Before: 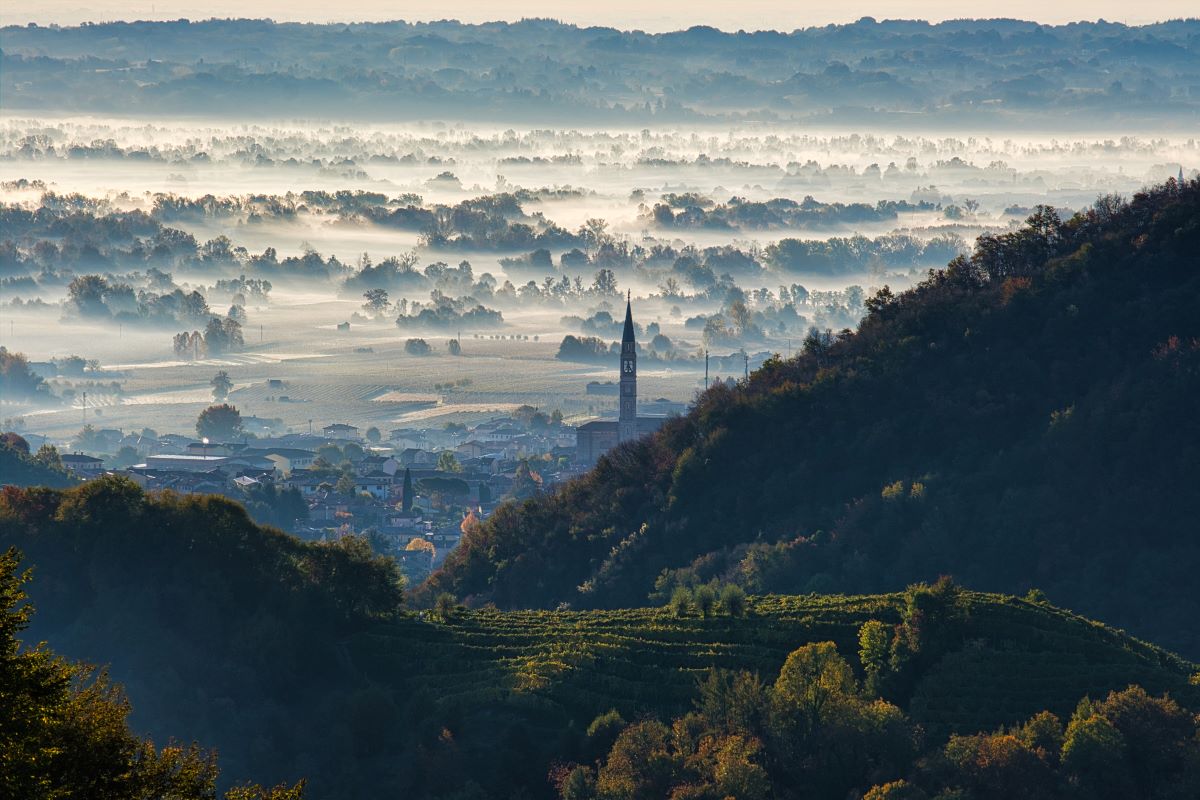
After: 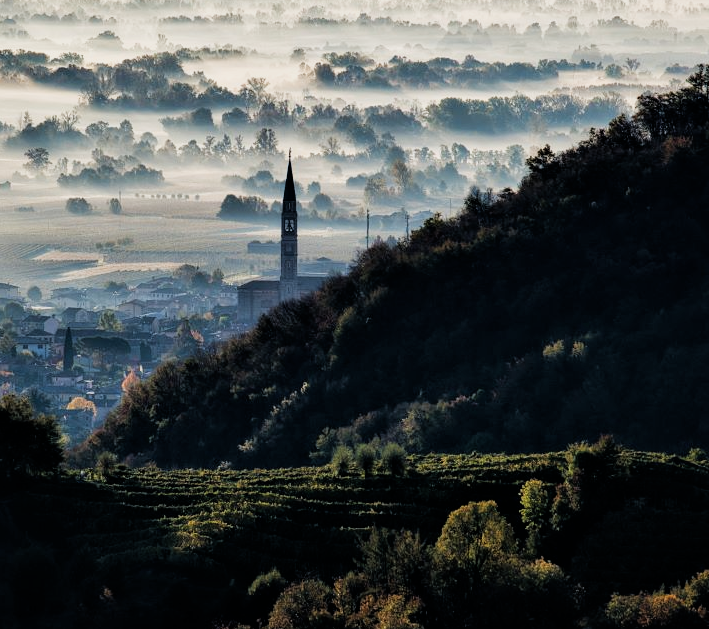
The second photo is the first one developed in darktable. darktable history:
crop and rotate: left 28.256%, top 17.734%, right 12.656%, bottom 3.573%
tone equalizer: on, module defaults
filmic rgb: black relative exposure -5 EV, white relative exposure 3.5 EV, hardness 3.19, contrast 1.2, highlights saturation mix -50%
contrast equalizer: y [[0.514, 0.573, 0.581, 0.508, 0.5, 0.5], [0.5 ×6], [0.5 ×6], [0 ×6], [0 ×6]]
